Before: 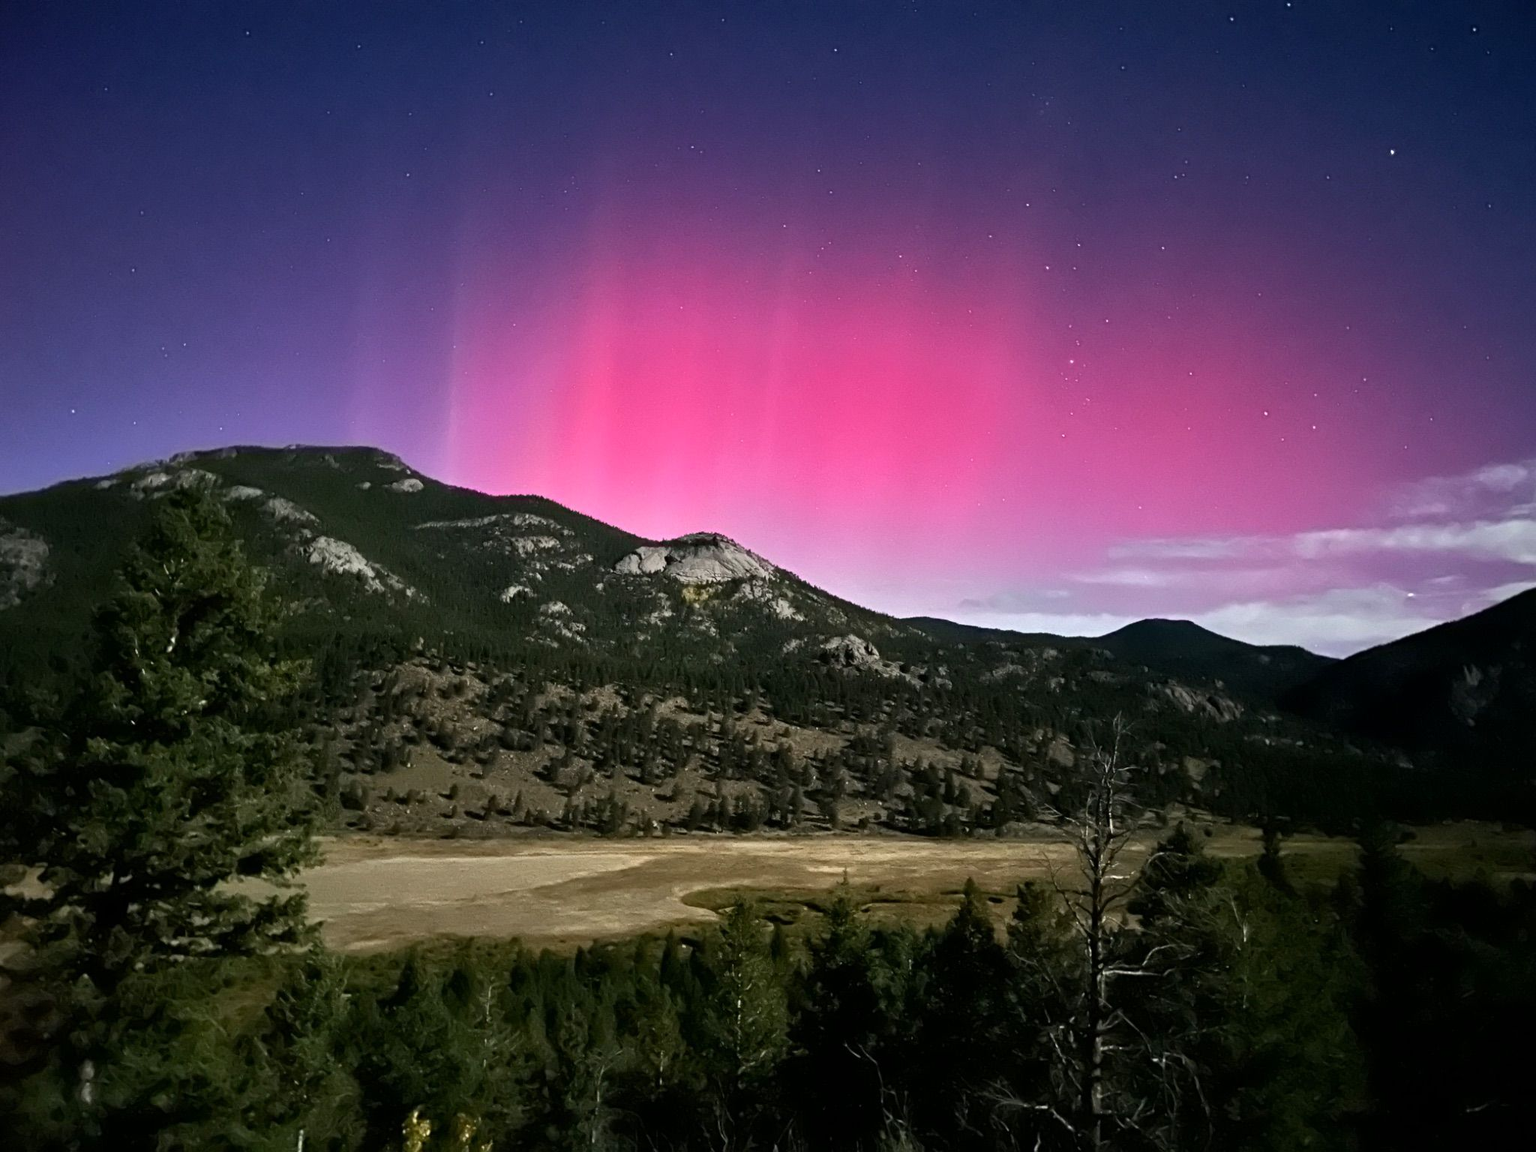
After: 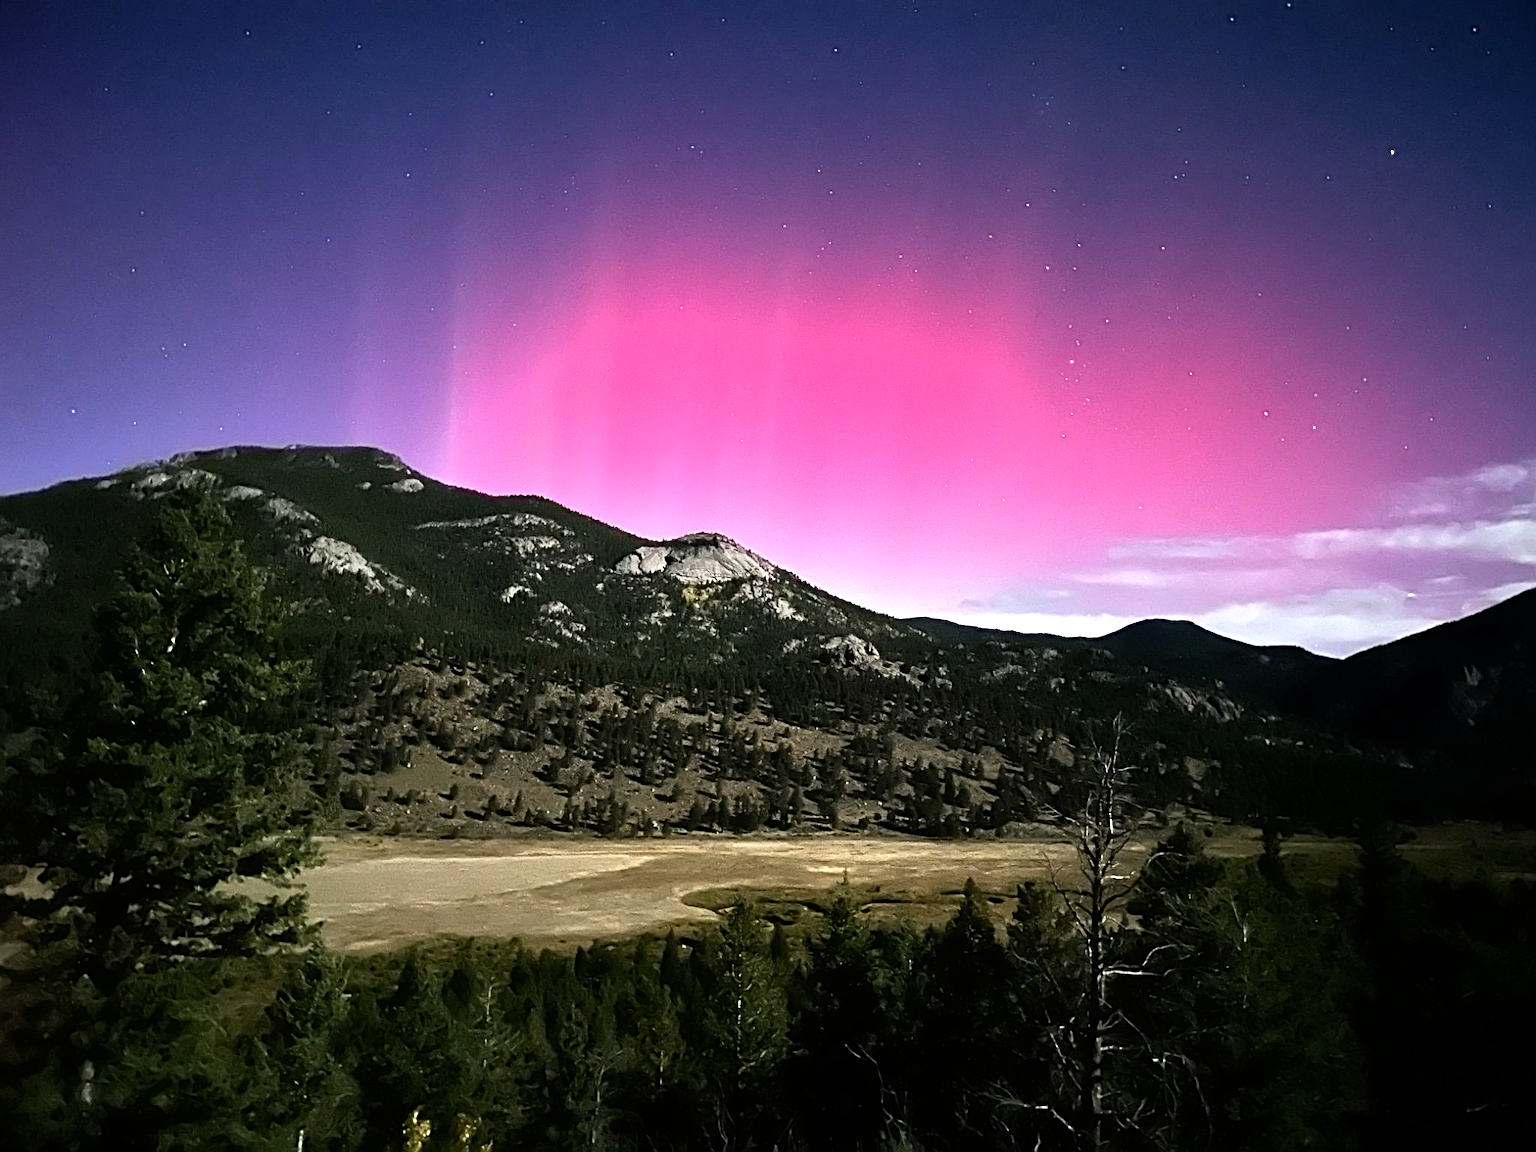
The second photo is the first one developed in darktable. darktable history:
tone equalizer: -8 EV -0.725 EV, -7 EV -0.692 EV, -6 EV -0.614 EV, -5 EV -0.367 EV, -3 EV 0.391 EV, -2 EV 0.6 EV, -1 EV 0.688 EV, +0 EV 0.726 EV
sharpen: radius 2.739
contrast equalizer: octaves 7, y [[0.528, 0.548, 0.563, 0.562, 0.546, 0.526], [0.55 ×6], [0 ×6], [0 ×6], [0 ×6]], mix -0.297
